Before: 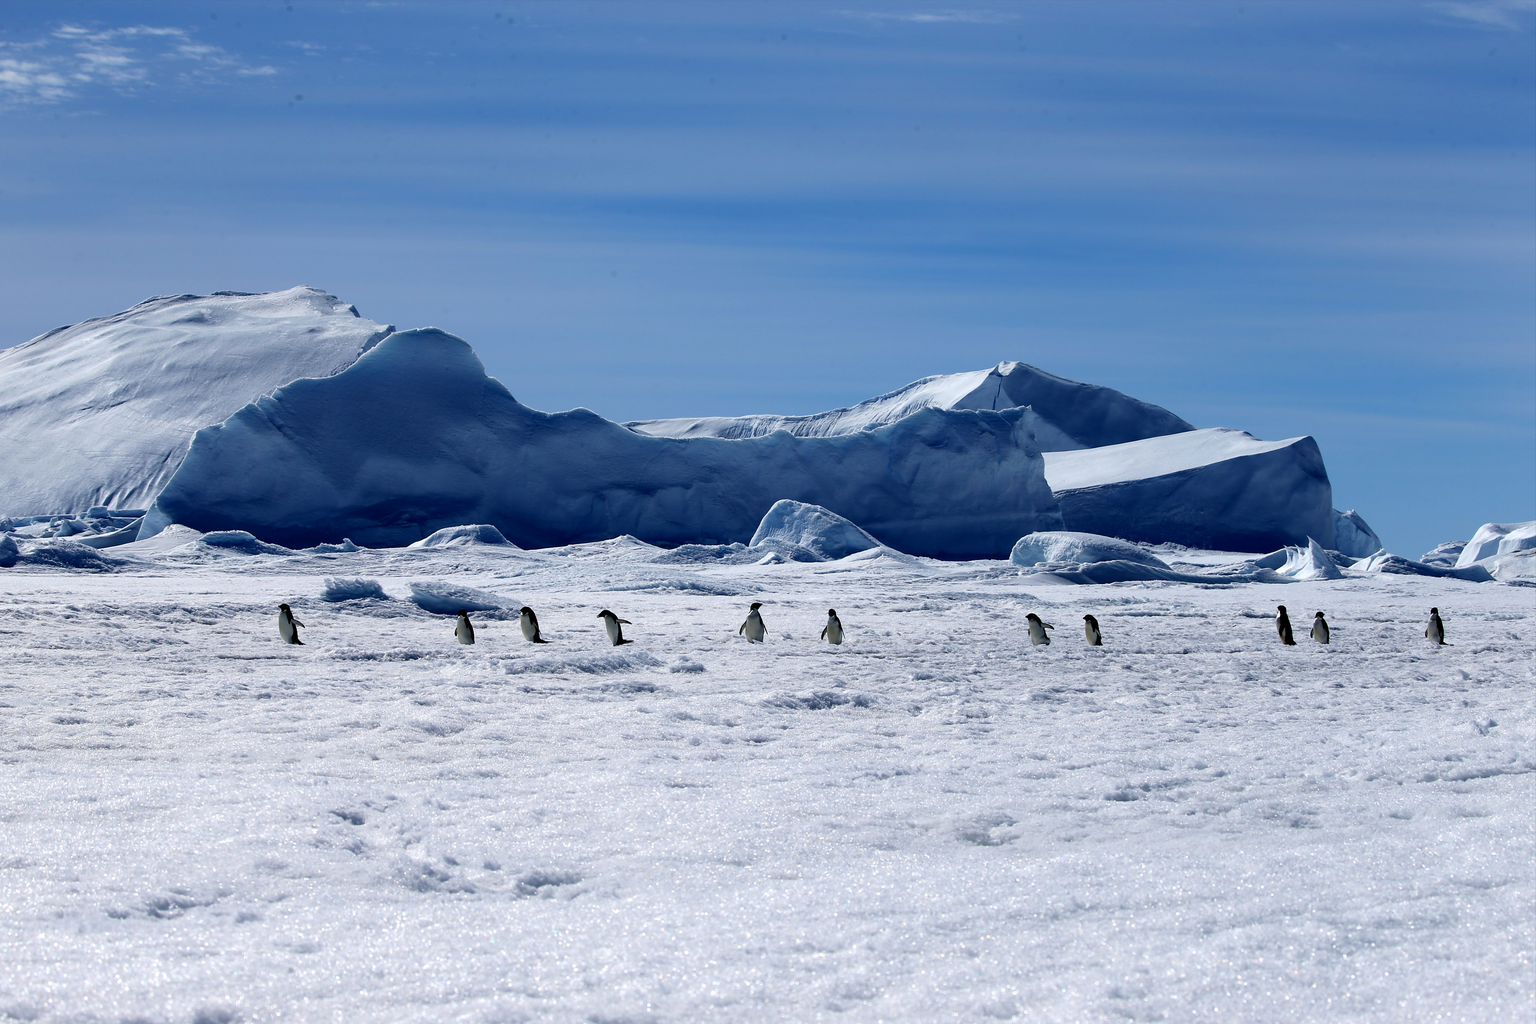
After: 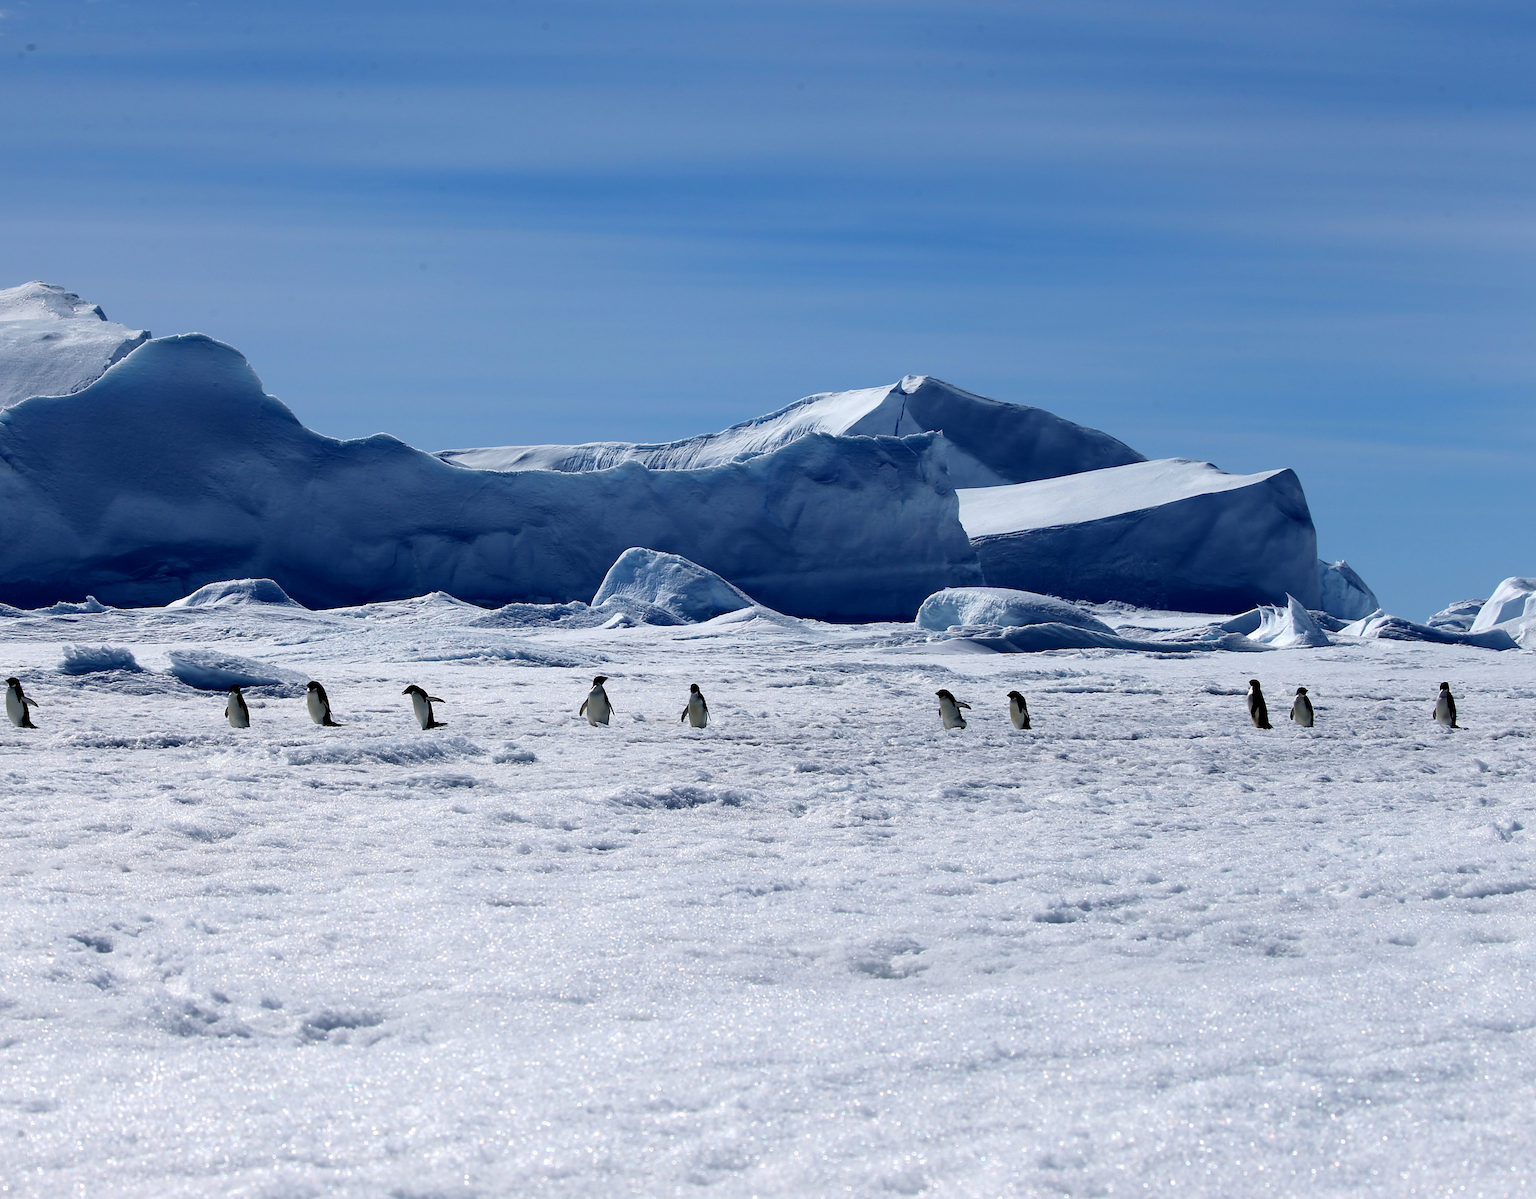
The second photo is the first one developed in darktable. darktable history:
crop and rotate: left 17.868%, top 5.86%, right 1.785%
